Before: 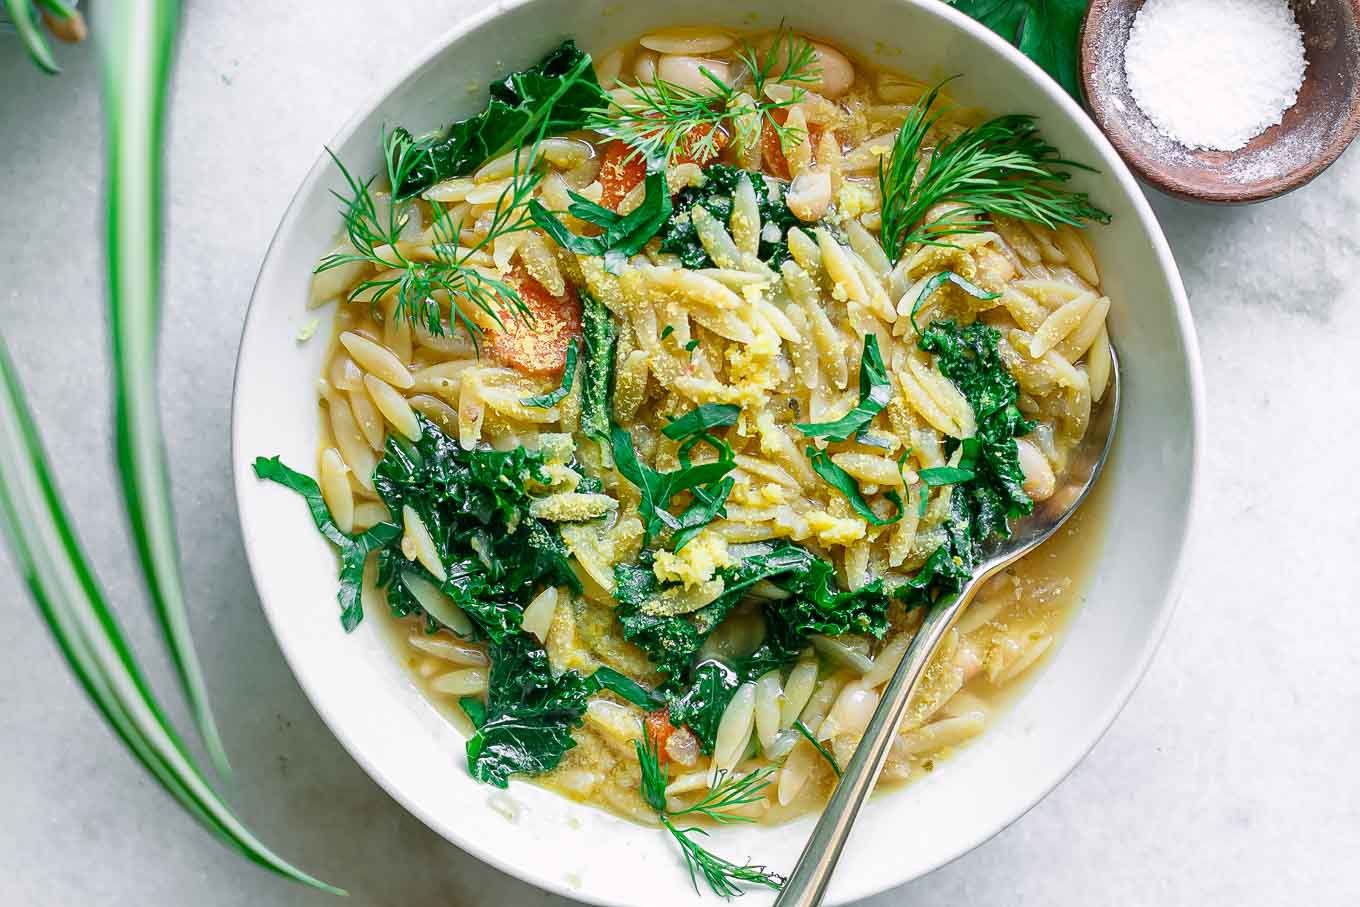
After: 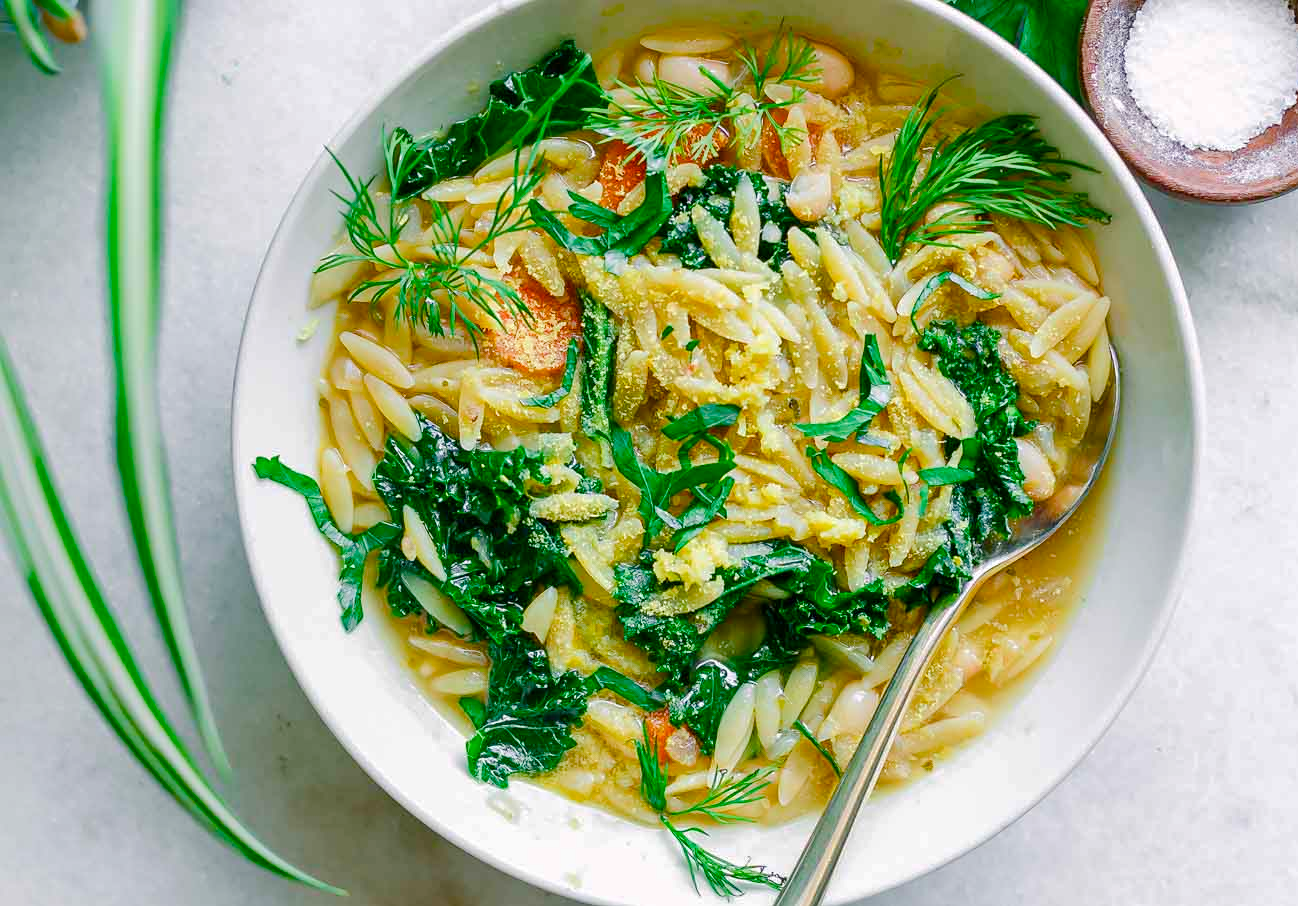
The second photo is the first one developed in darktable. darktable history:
base curve: curves: ch0 [(0, 0) (0.235, 0.266) (0.503, 0.496) (0.786, 0.72) (1, 1)]
color balance rgb: perceptual saturation grading › global saturation 20%, perceptual saturation grading › highlights -25.385%, perceptual saturation grading › shadows 50.384%, global vibrance 20%
crop: right 4.501%, bottom 0.046%
